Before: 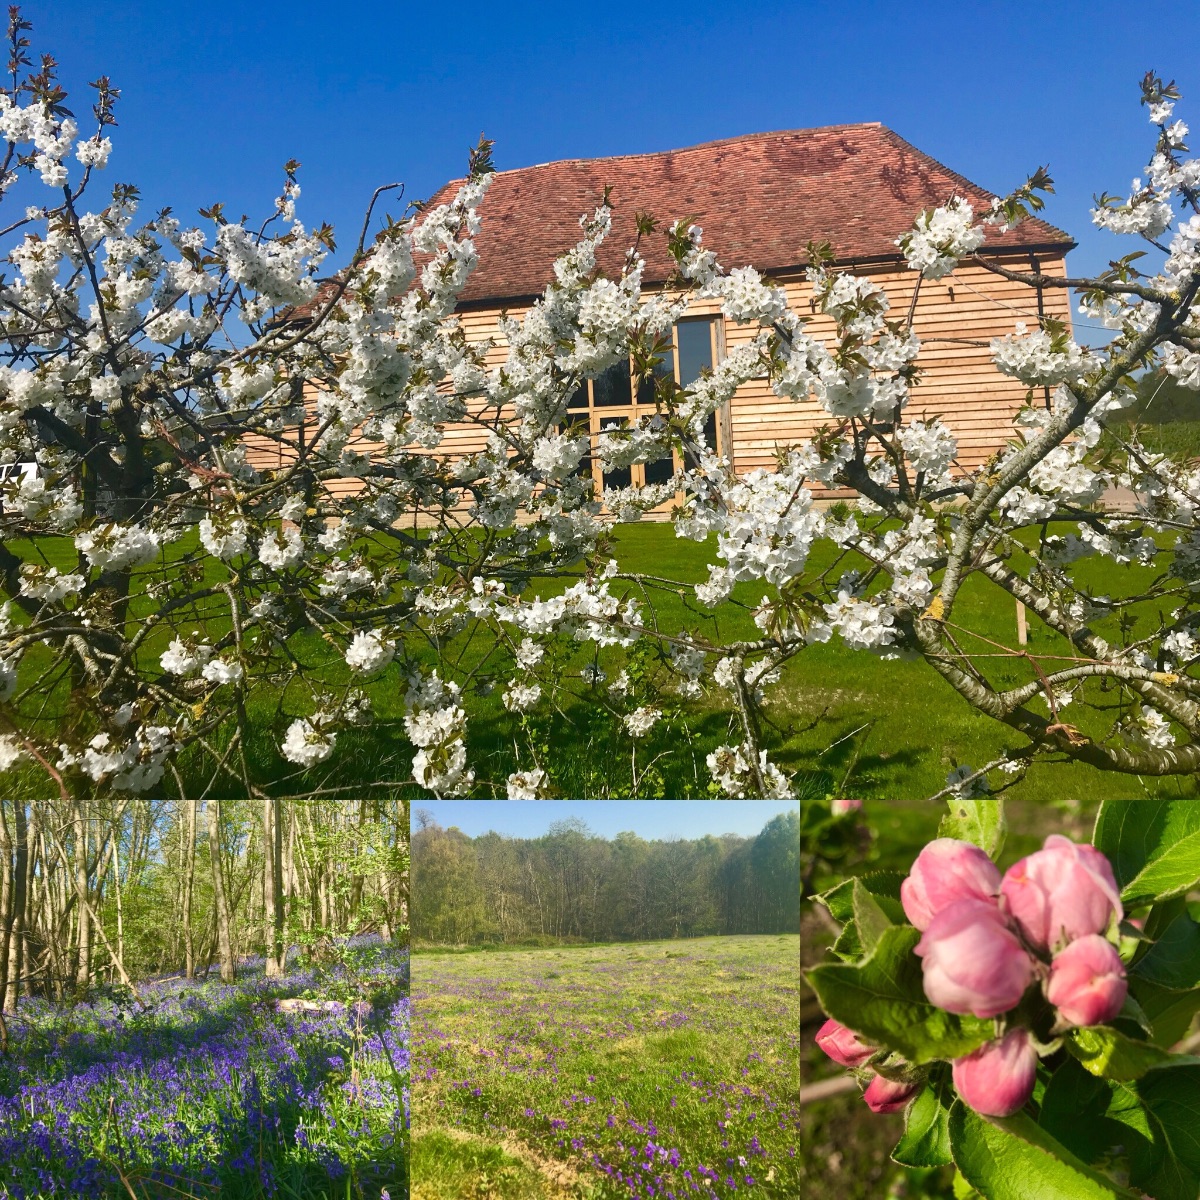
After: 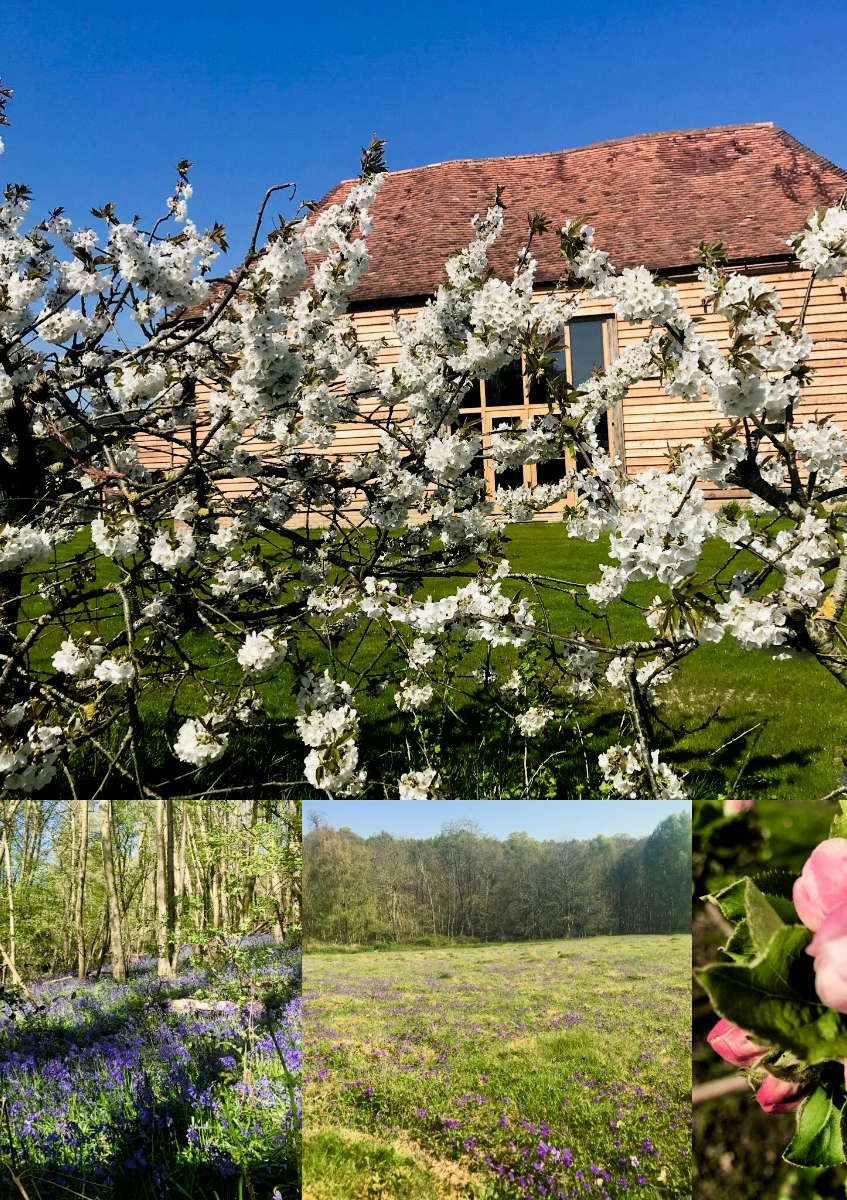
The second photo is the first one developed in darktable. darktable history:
crop and rotate: left 9.034%, right 20.364%
filmic rgb: black relative exposure -4.02 EV, white relative exposure 2.99 EV, hardness 3.01, contrast 1.384
